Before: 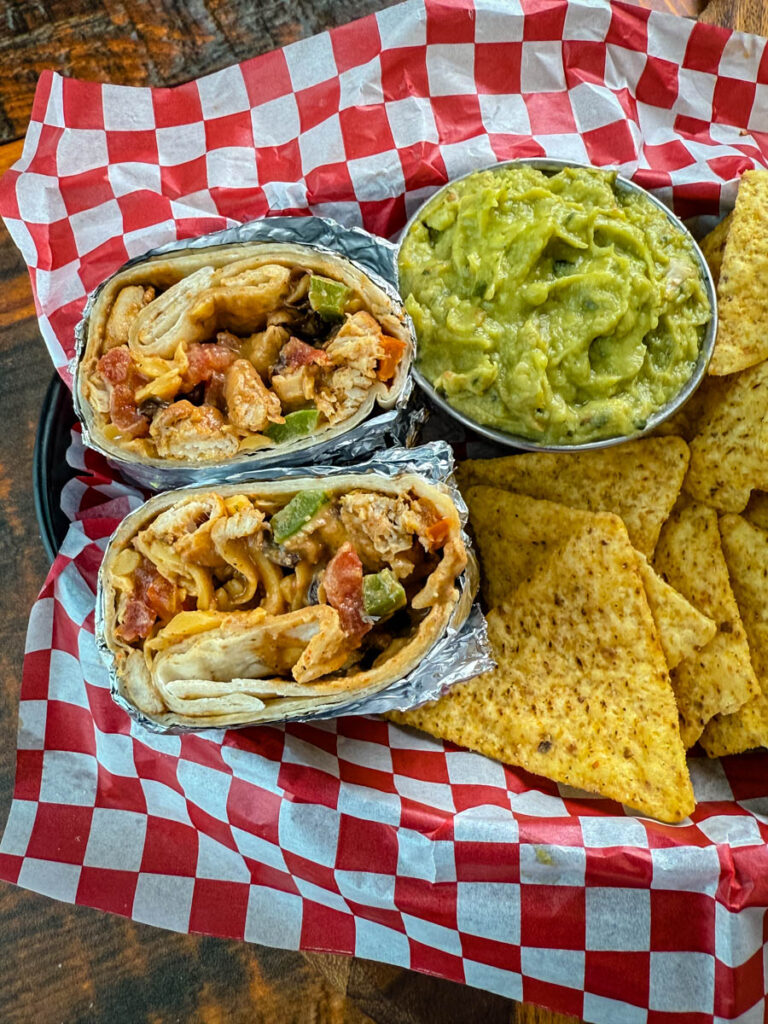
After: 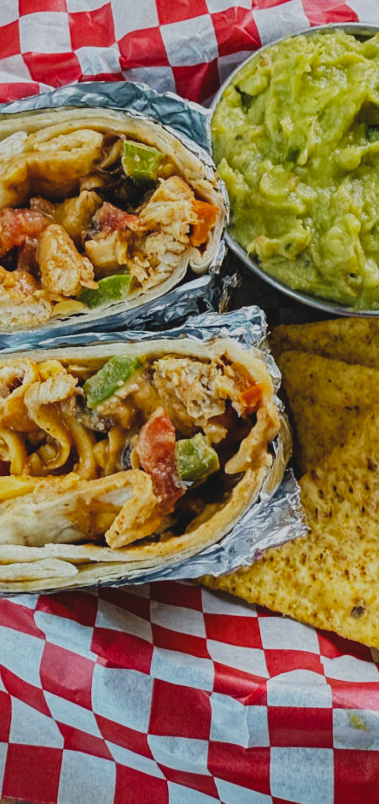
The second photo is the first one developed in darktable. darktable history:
white balance: red 1.009, blue 1.027
crop and rotate: angle 0.02°, left 24.353%, top 13.219%, right 26.156%, bottom 8.224%
shadows and highlights: radius 121.13, shadows 21.4, white point adjustment -9.72, highlights -14.39, soften with gaussian
filmic rgb: black relative exposure -16 EV, white relative exposure 5.31 EV, hardness 5.9, contrast 1.25, preserve chrominance no, color science v5 (2021)
exposure: black level correction -0.023, exposure -0.039 EV, compensate highlight preservation false
